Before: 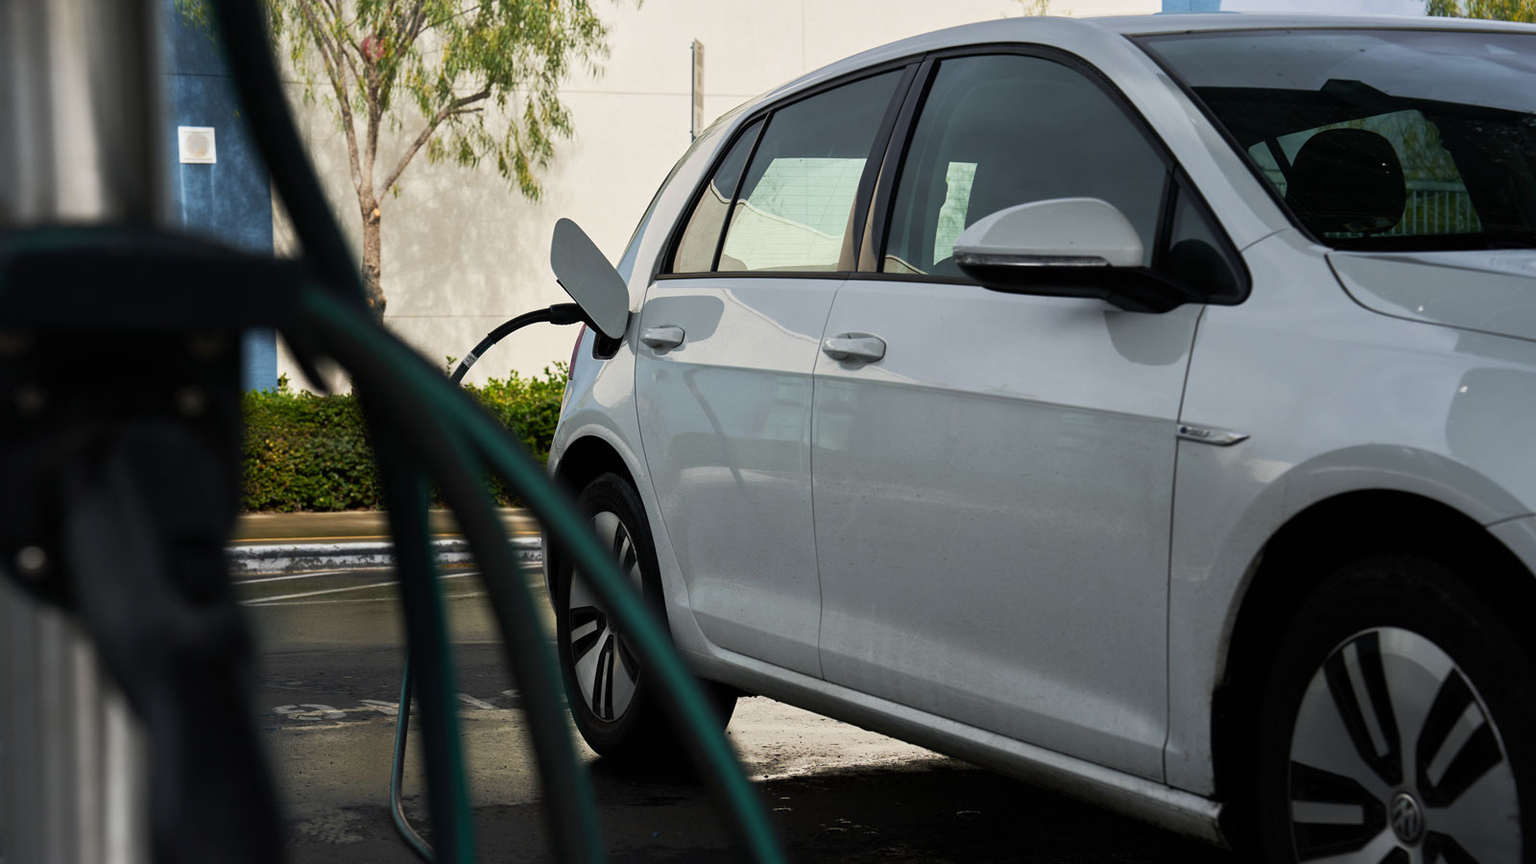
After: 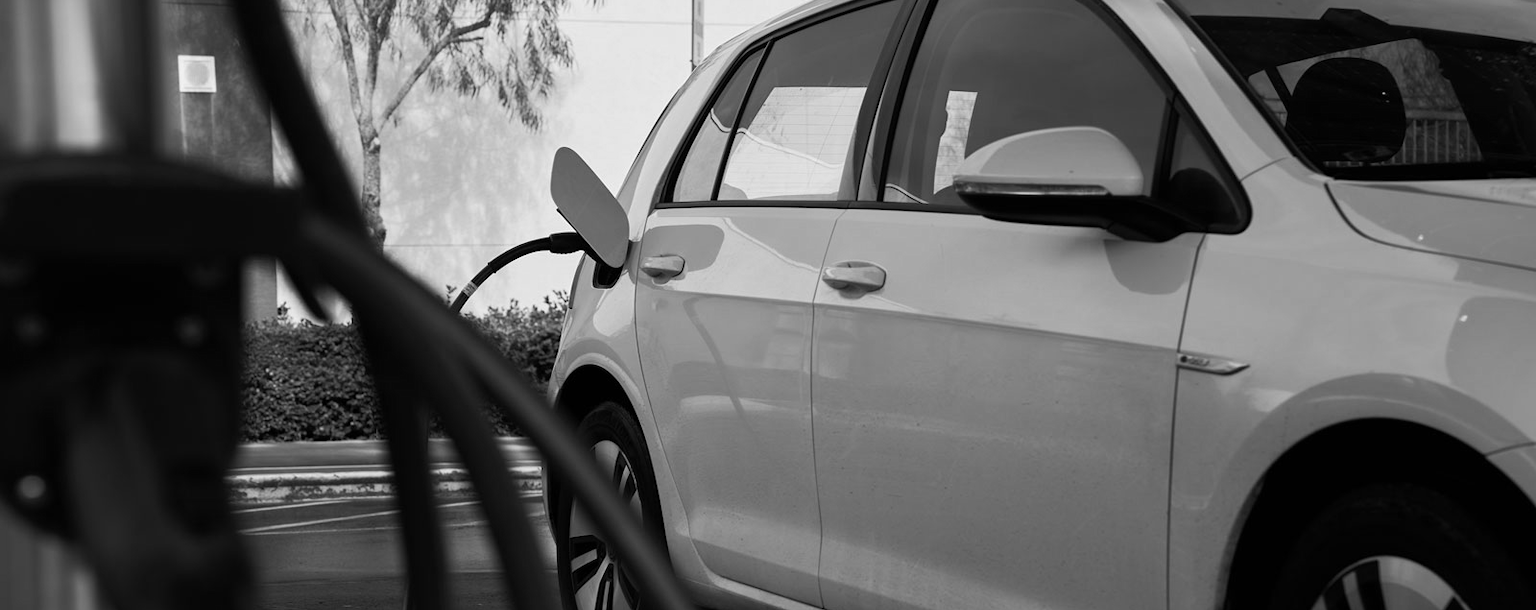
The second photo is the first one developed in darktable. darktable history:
color correction: highlights a* -0.137, highlights b* -5.91, shadows a* -0.137, shadows b* -0.137
crop and rotate: top 8.293%, bottom 20.996%
monochrome: on, module defaults
